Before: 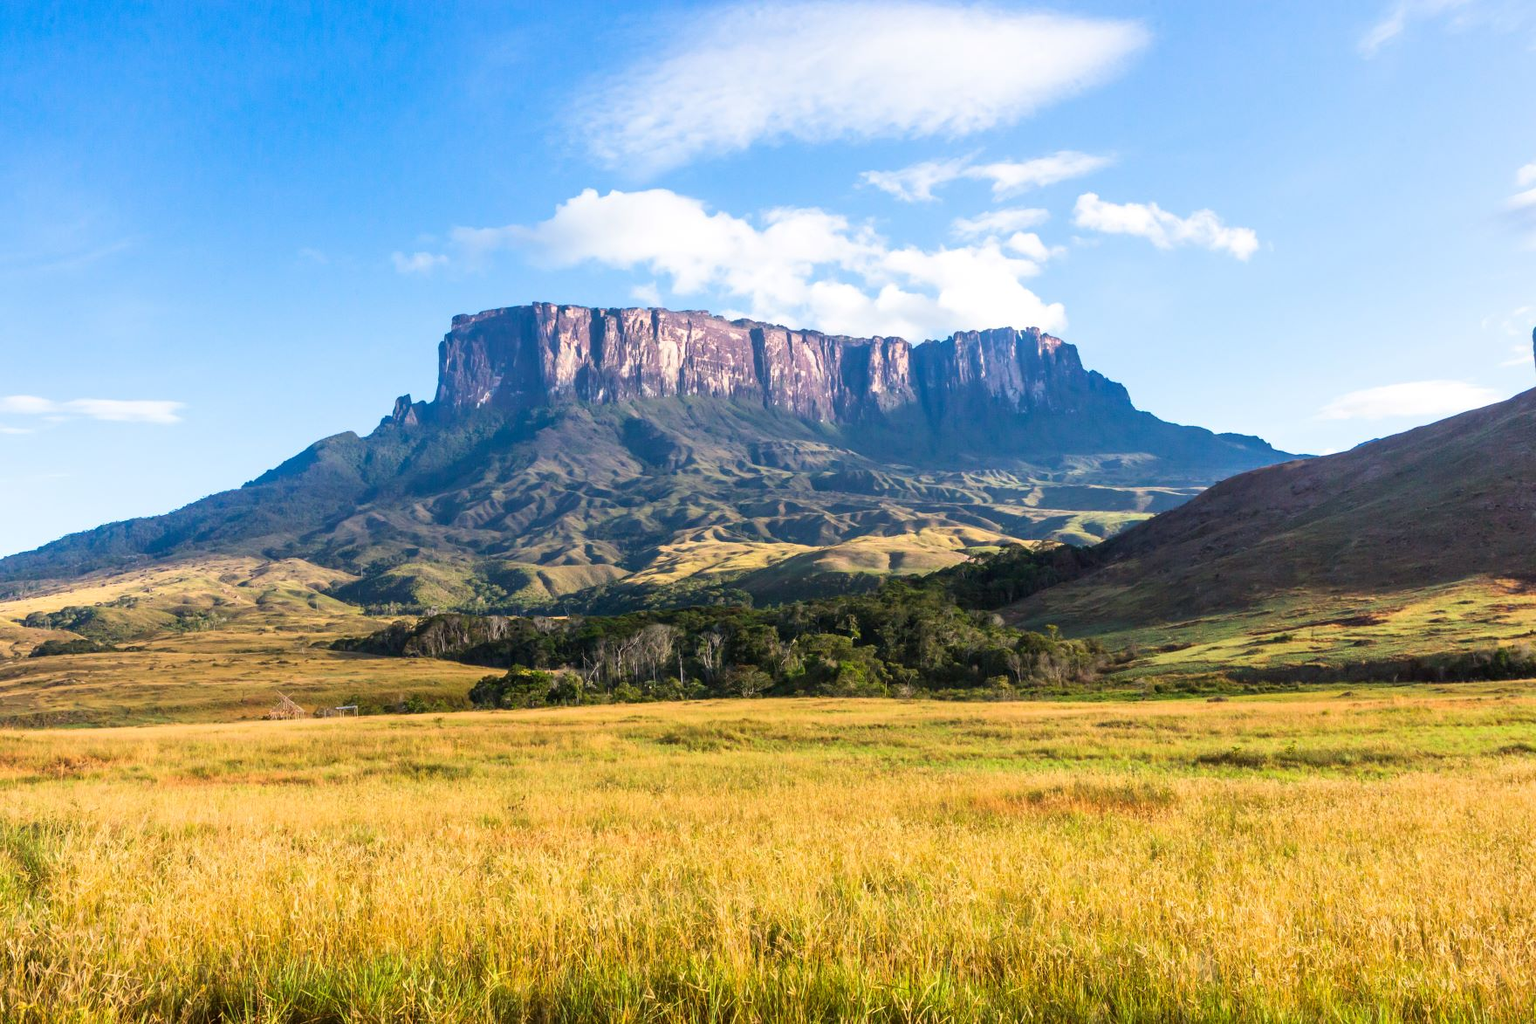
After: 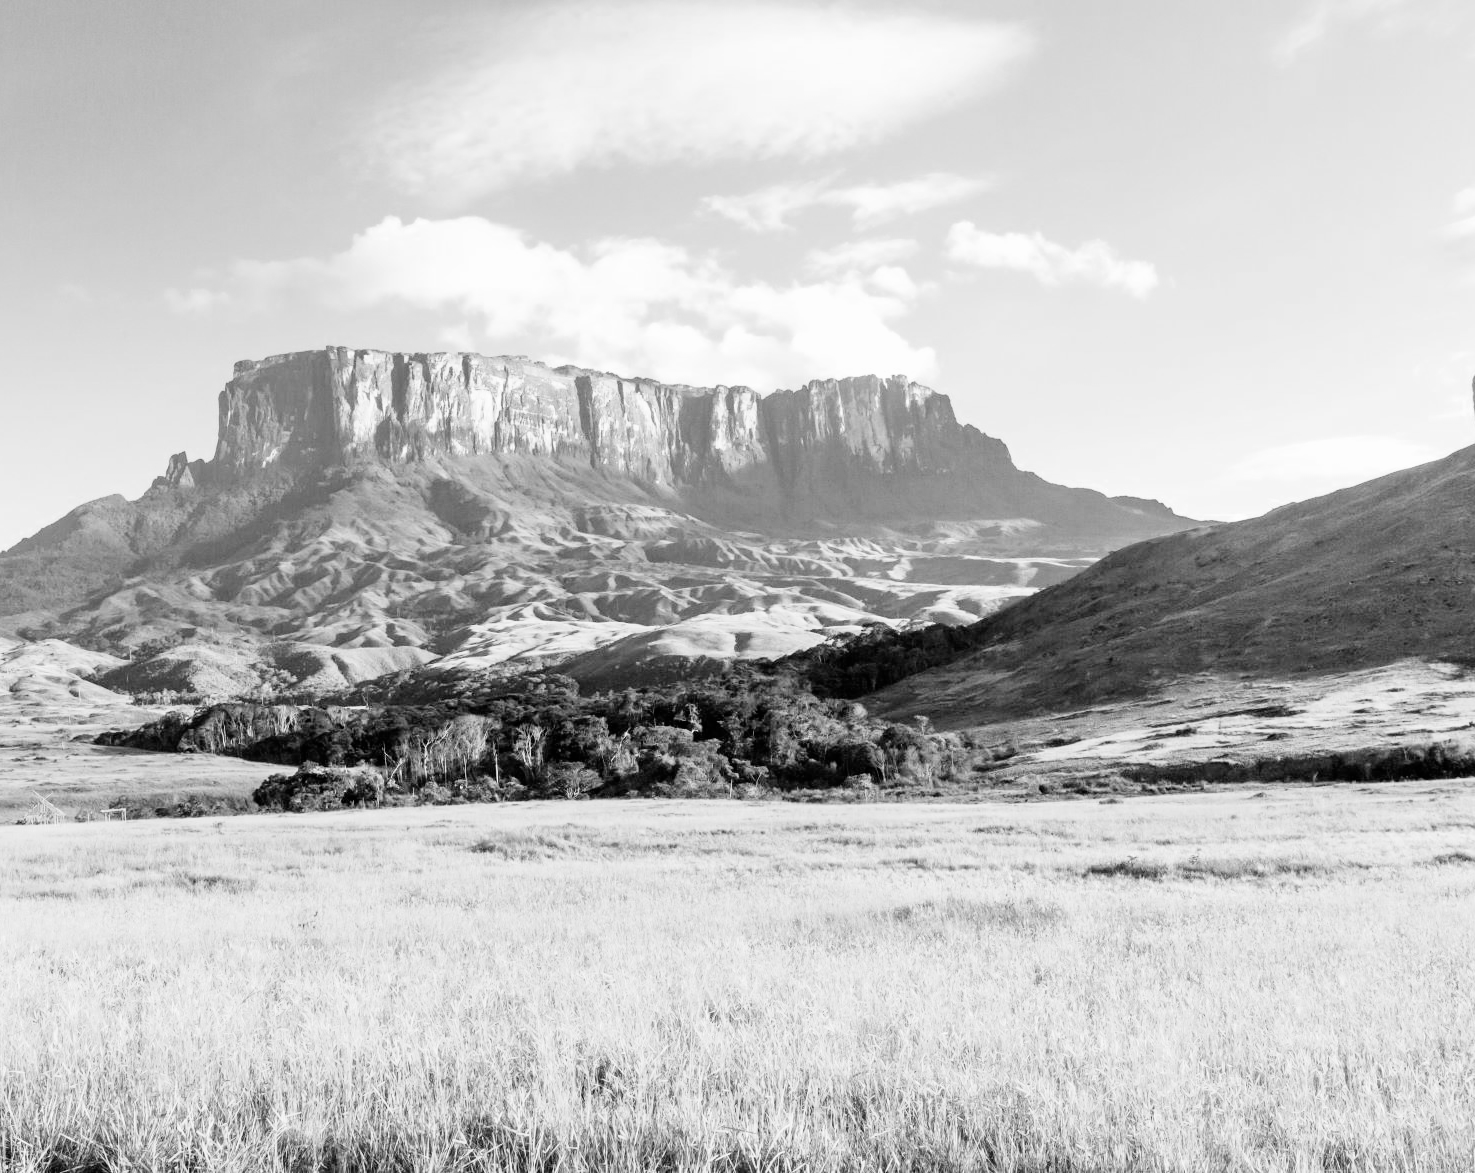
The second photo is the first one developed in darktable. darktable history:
crop: left 16.145%
exposure: black level correction 0, exposure 1.2 EV, compensate exposure bias true, compensate highlight preservation false
contrast brightness saturation: saturation -1
filmic rgb: black relative exposure -5 EV, hardness 2.88, contrast 1.3
